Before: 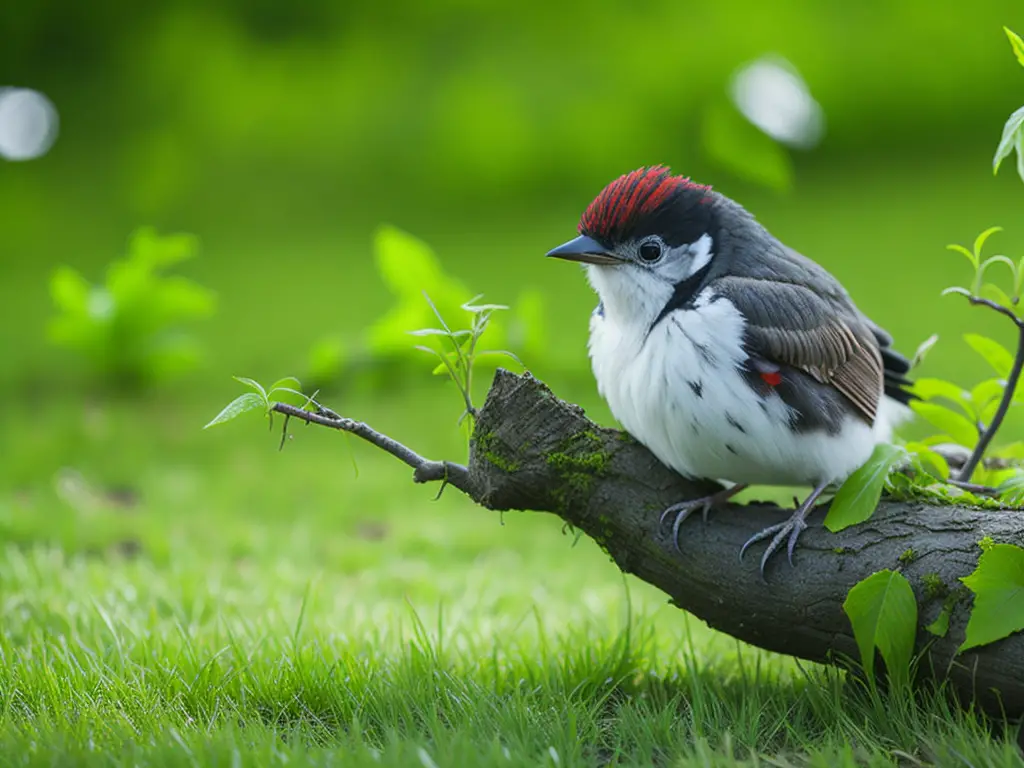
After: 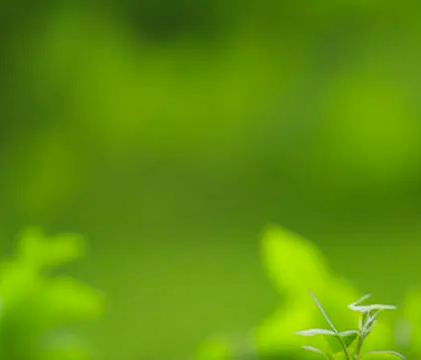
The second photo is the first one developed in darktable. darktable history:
crop and rotate: left 11.046%, top 0.106%, right 47.786%, bottom 52.946%
color balance rgb: highlights gain › chroma 3.059%, highlights gain › hue 77.67°, perceptual saturation grading › global saturation 0.957%
shadows and highlights: shadows 58.52, highlights -60.37, soften with gaussian
